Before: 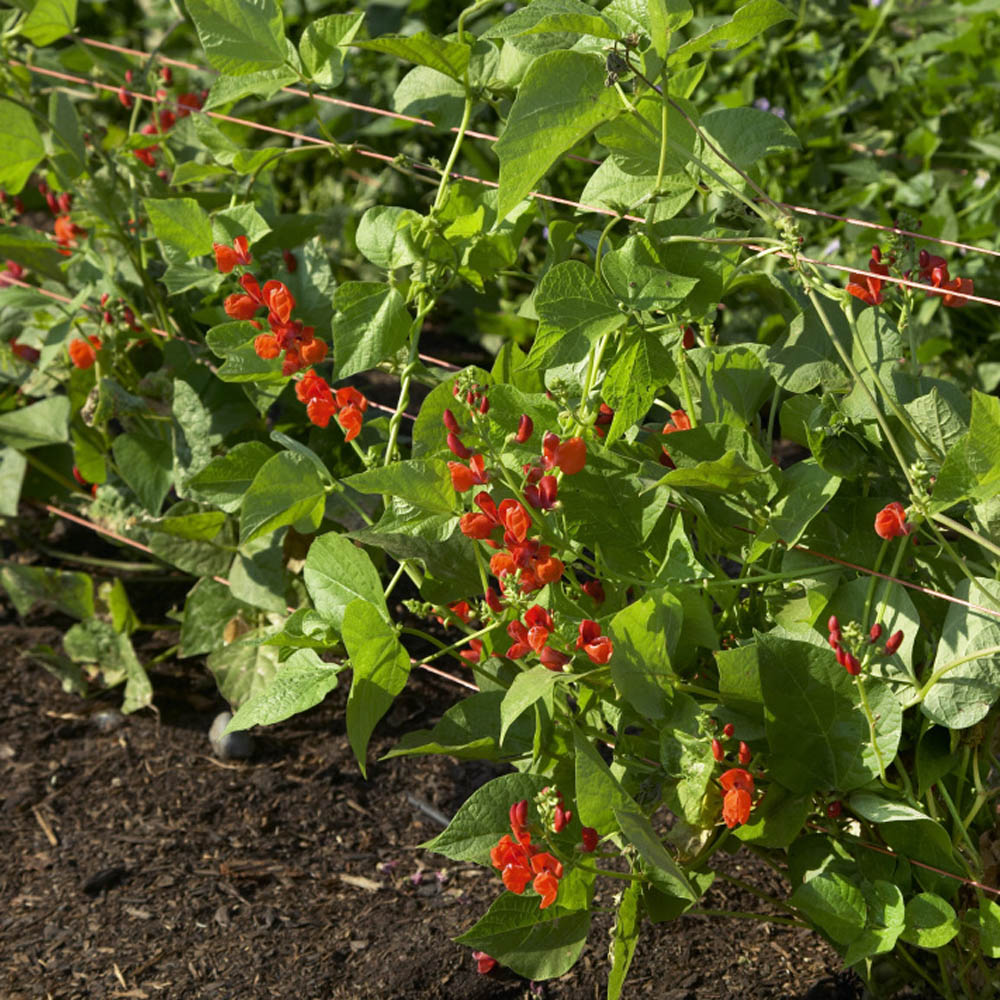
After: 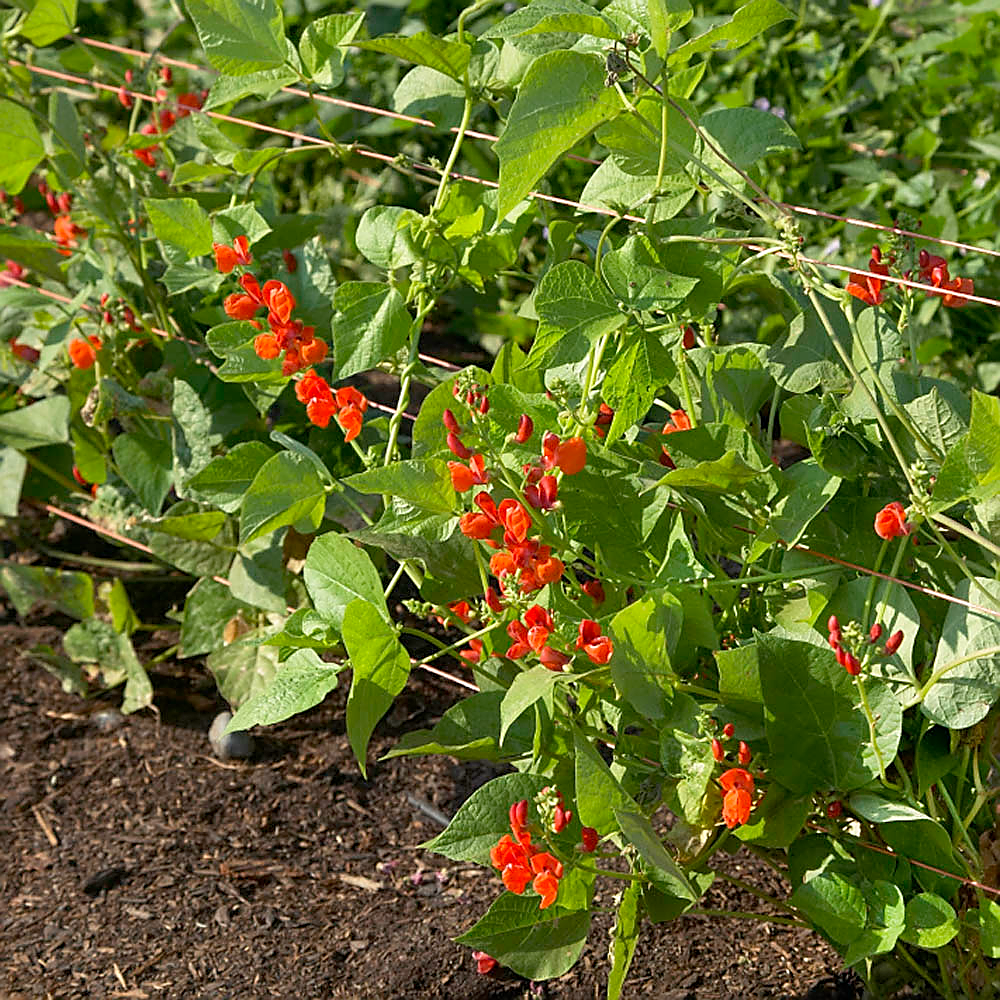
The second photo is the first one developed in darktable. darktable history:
sharpen: radius 1.363, amount 1.264, threshold 0.68
